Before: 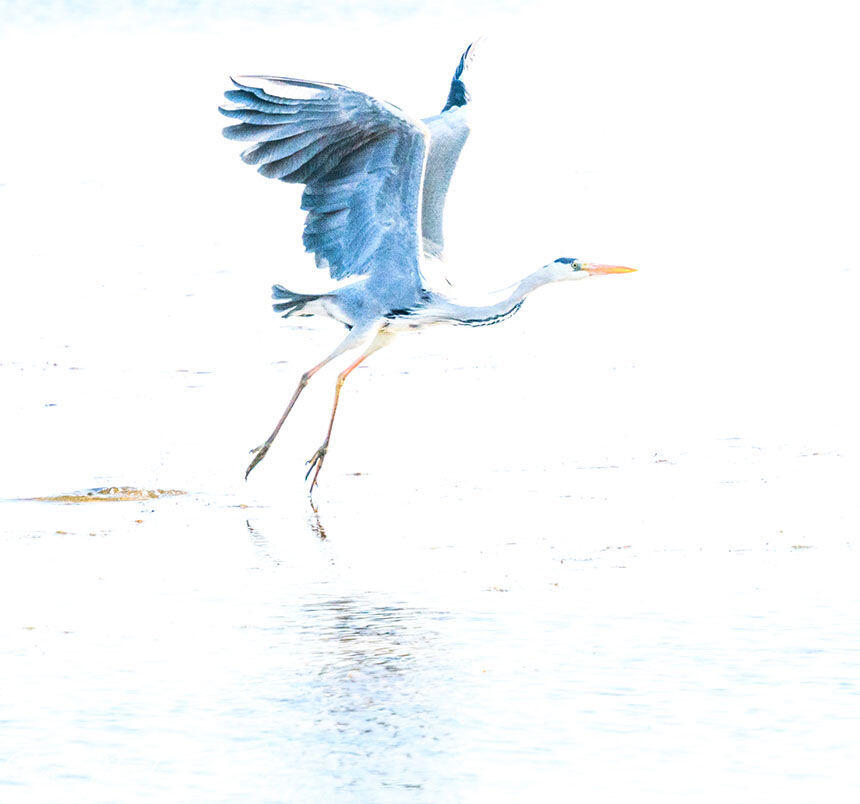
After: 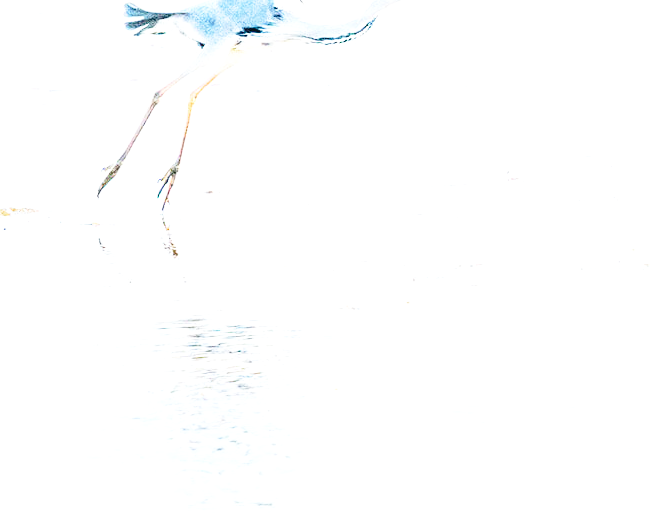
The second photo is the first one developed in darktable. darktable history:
exposure: exposure -0.01 EV, compensate highlight preservation false
crop and rotate: left 17.299%, top 35.115%, right 7.015%, bottom 1.024%
base curve: curves: ch0 [(0, 0) (0.028, 0.03) (0.121, 0.232) (0.46, 0.748) (0.859, 0.968) (1, 1)], preserve colors none
tone equalizer: -8 EV -0.417 EV, -7 EV -0.389 EV, -6 EV -0.333 EV, -5 EV -0.222 EV, -3 EV 0.222 EV, -2 EV 0.333 EV, -1 EV 0.389 EV, +0 EV 0.417 EV, edges refinement/feathering 500, mask exposure compensation -1.57 EV, preserve details no
